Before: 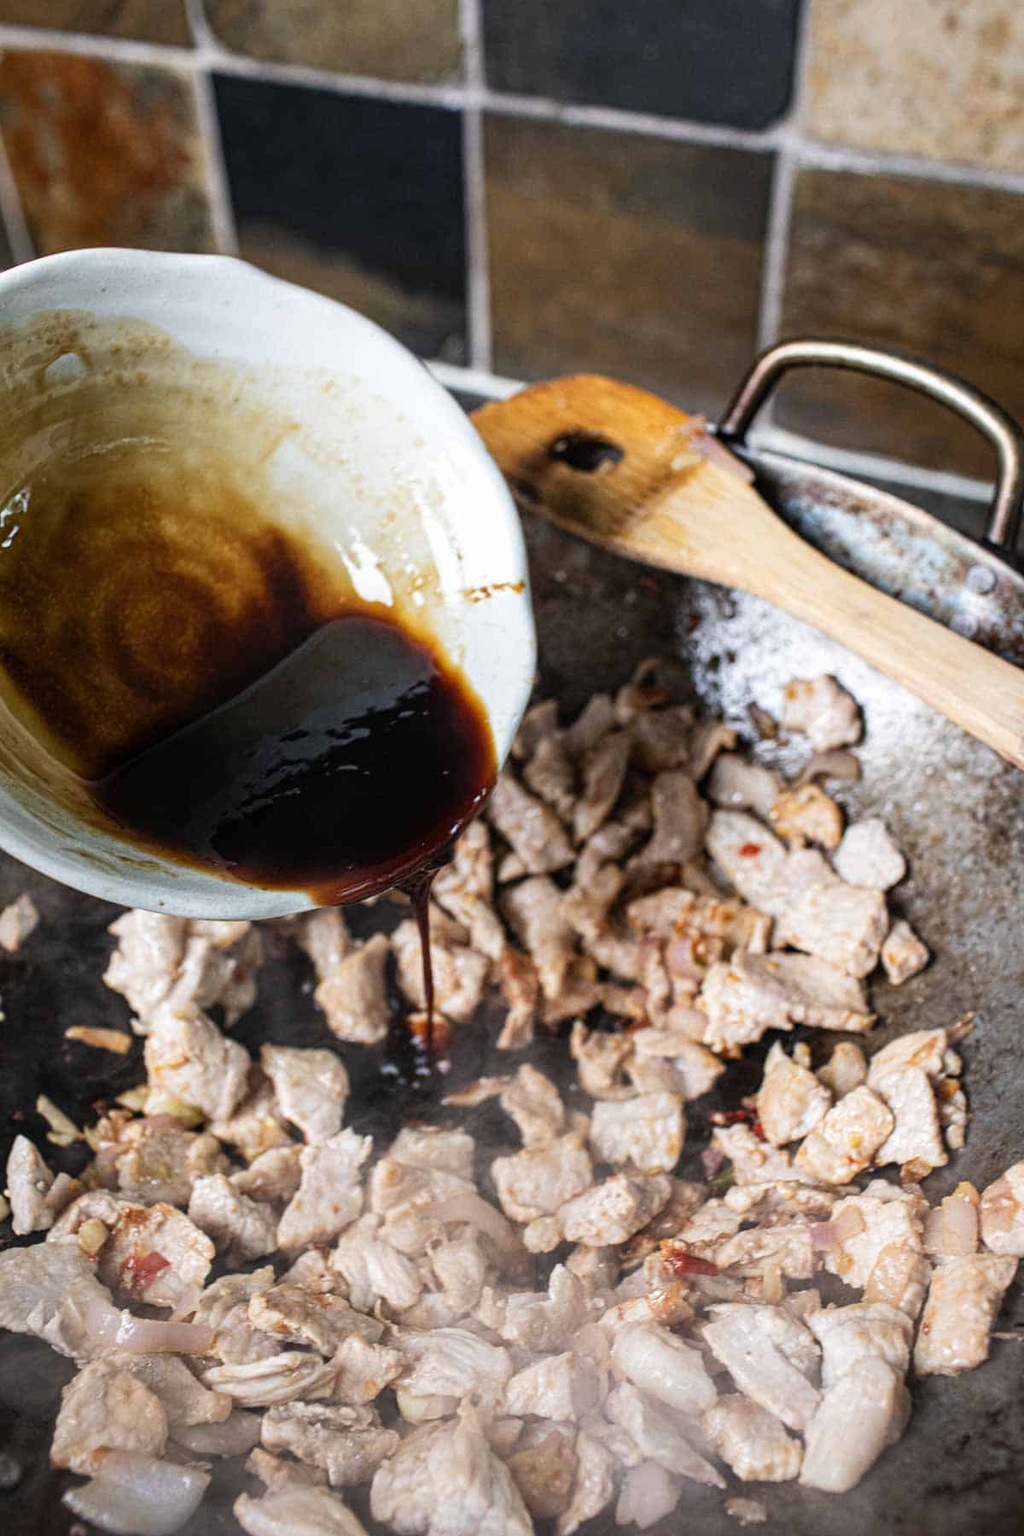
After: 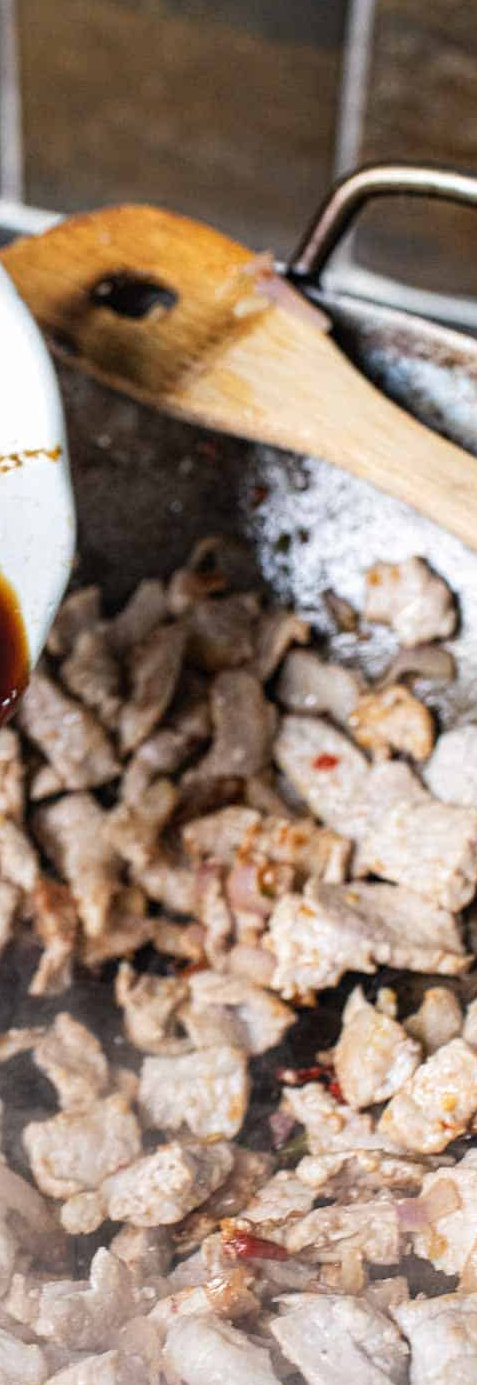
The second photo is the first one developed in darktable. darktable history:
crop: left 46.105%, top 13.021%, right 14.139%, bottom 10.006%
